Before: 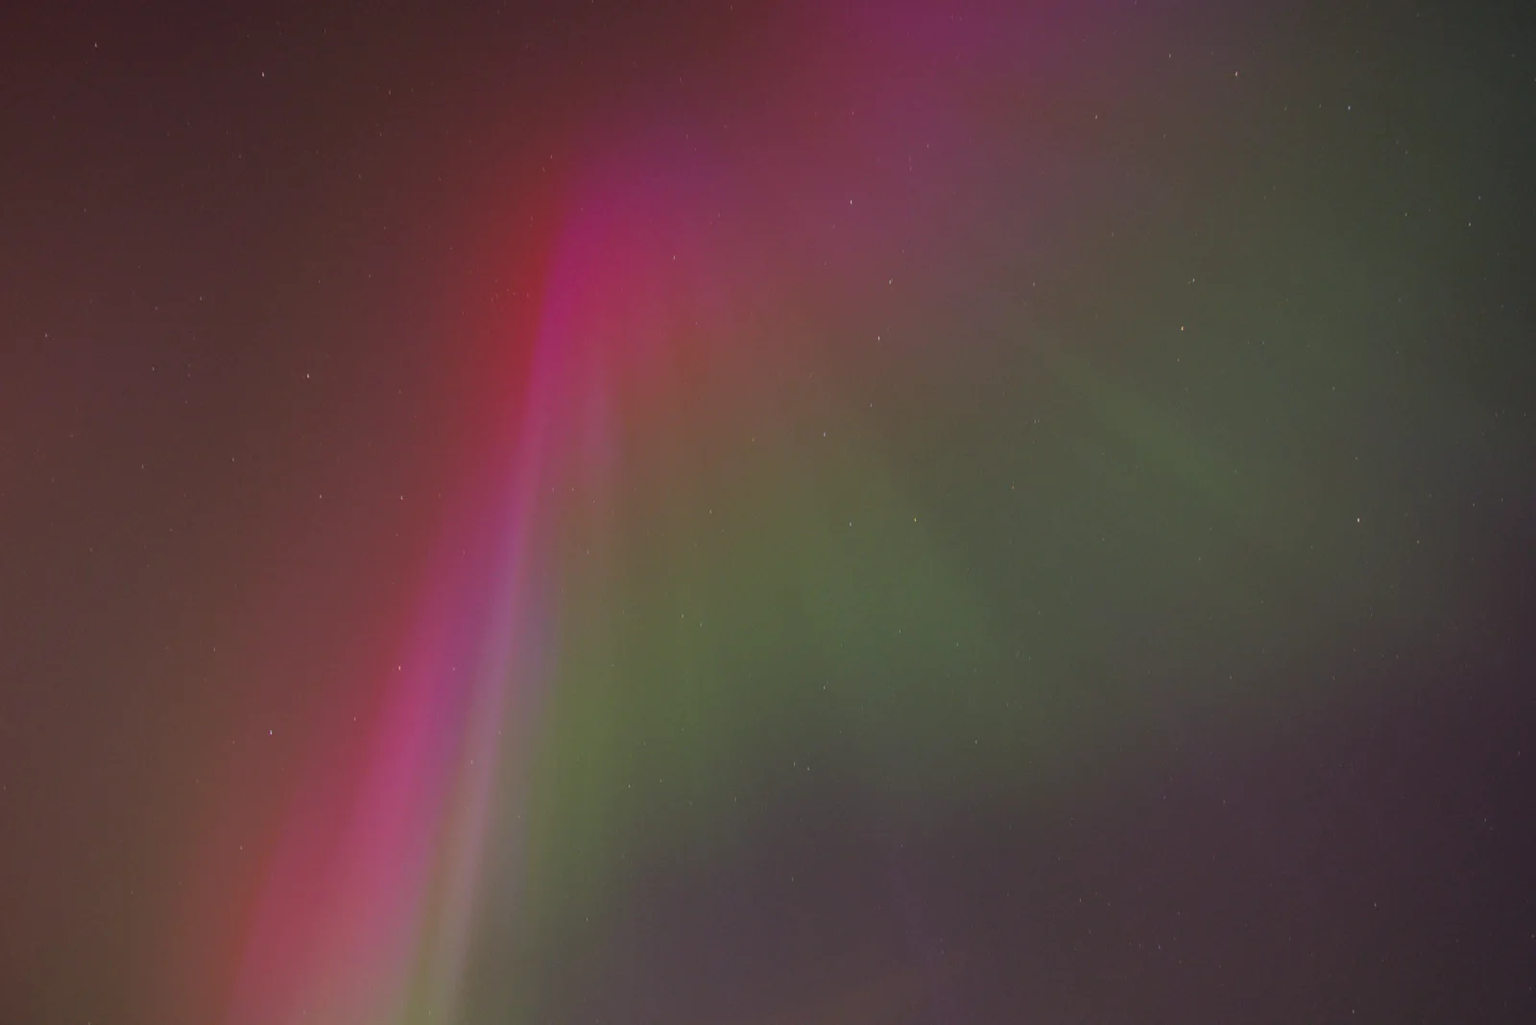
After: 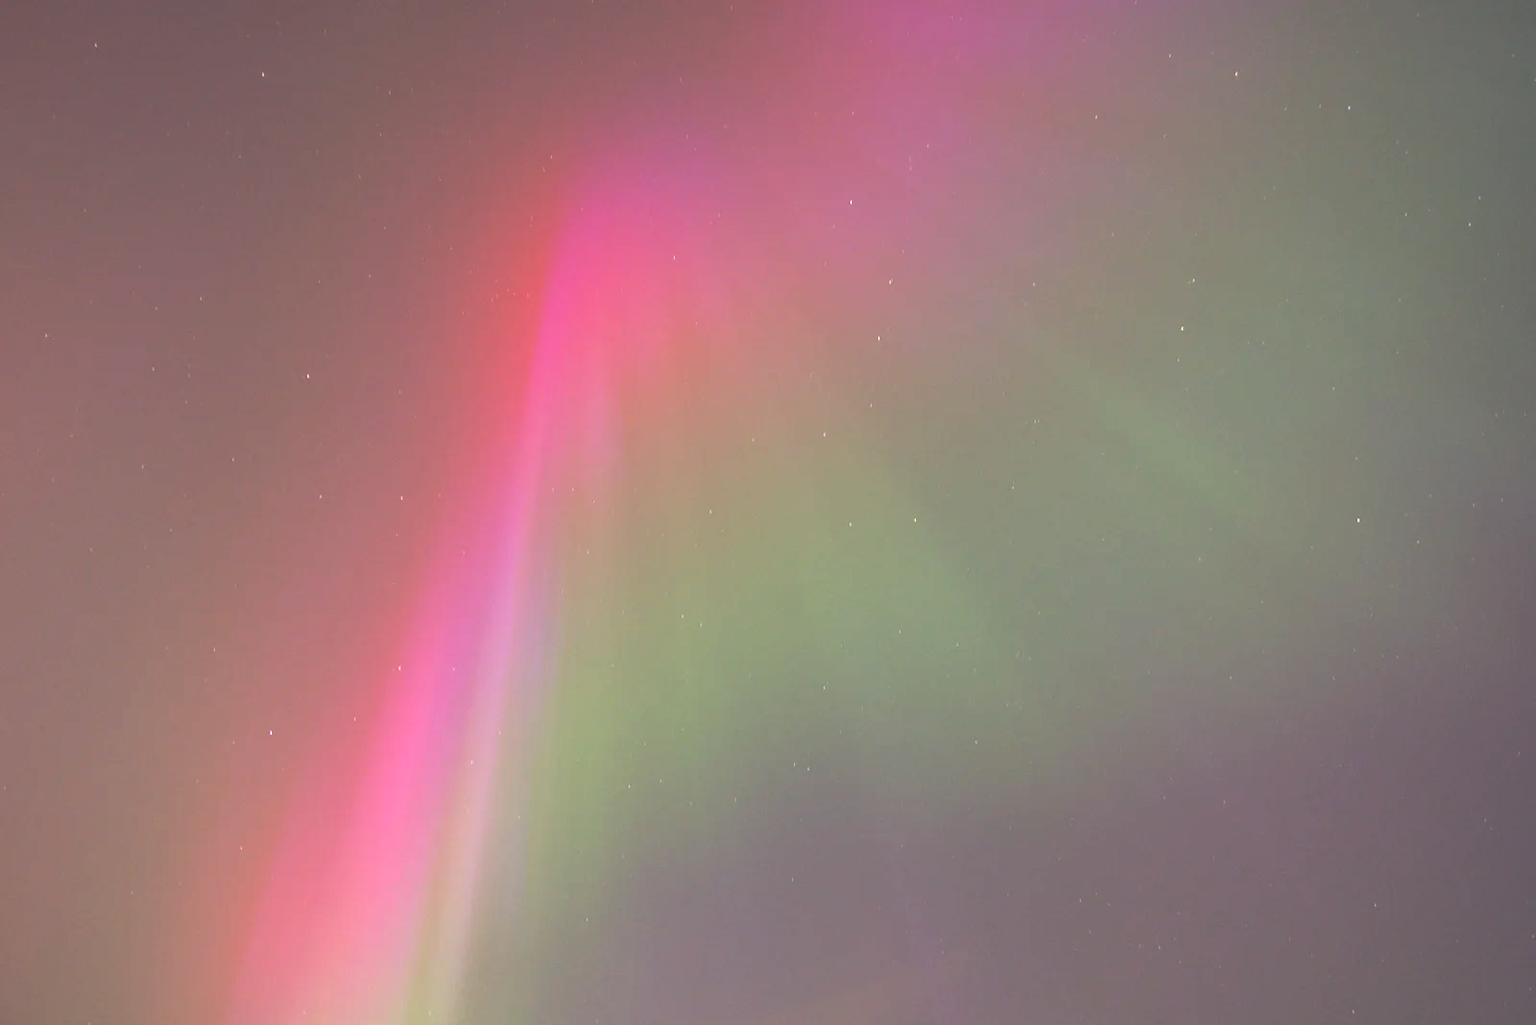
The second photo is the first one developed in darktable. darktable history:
exposure: black level correction -0.024, exposure 1.394 EV, compensate highlight preservation false
